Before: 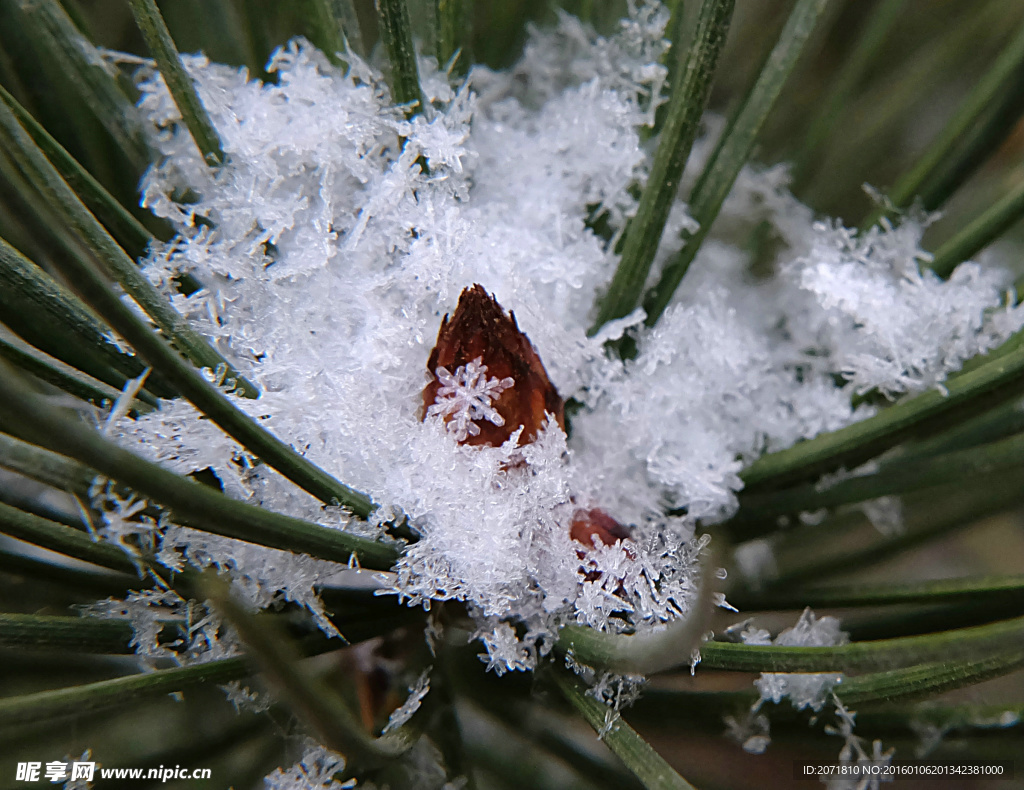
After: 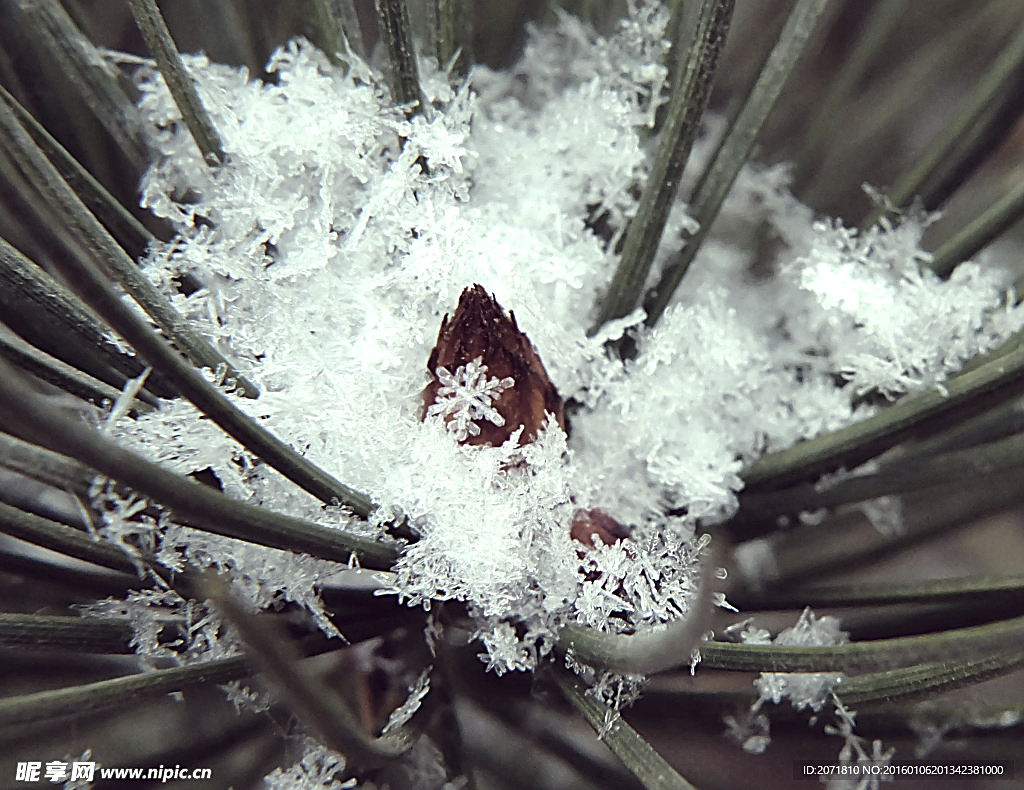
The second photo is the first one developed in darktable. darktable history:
sharpen: on, module defaults
exposure: black level correction 0, exposure 0.593 EV, compensate highlight preservation false
color correction: highlights a* -20.14, highlights b* 21.02, shadows a* 20.03, shadows b* -20.77, saturation 0.443
